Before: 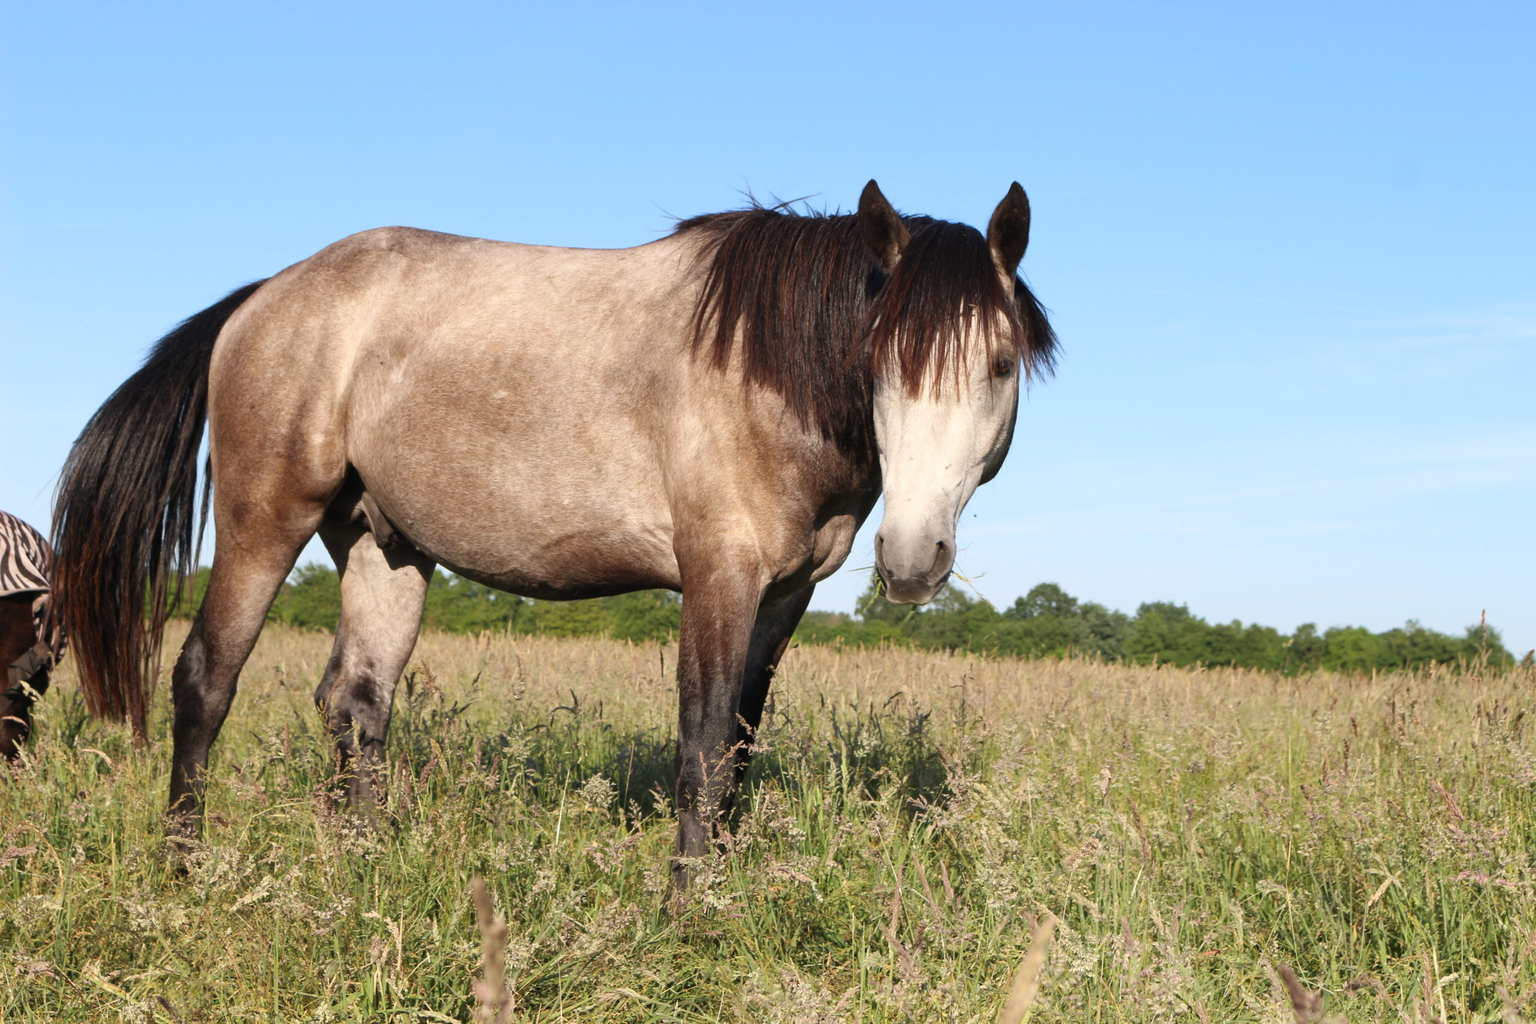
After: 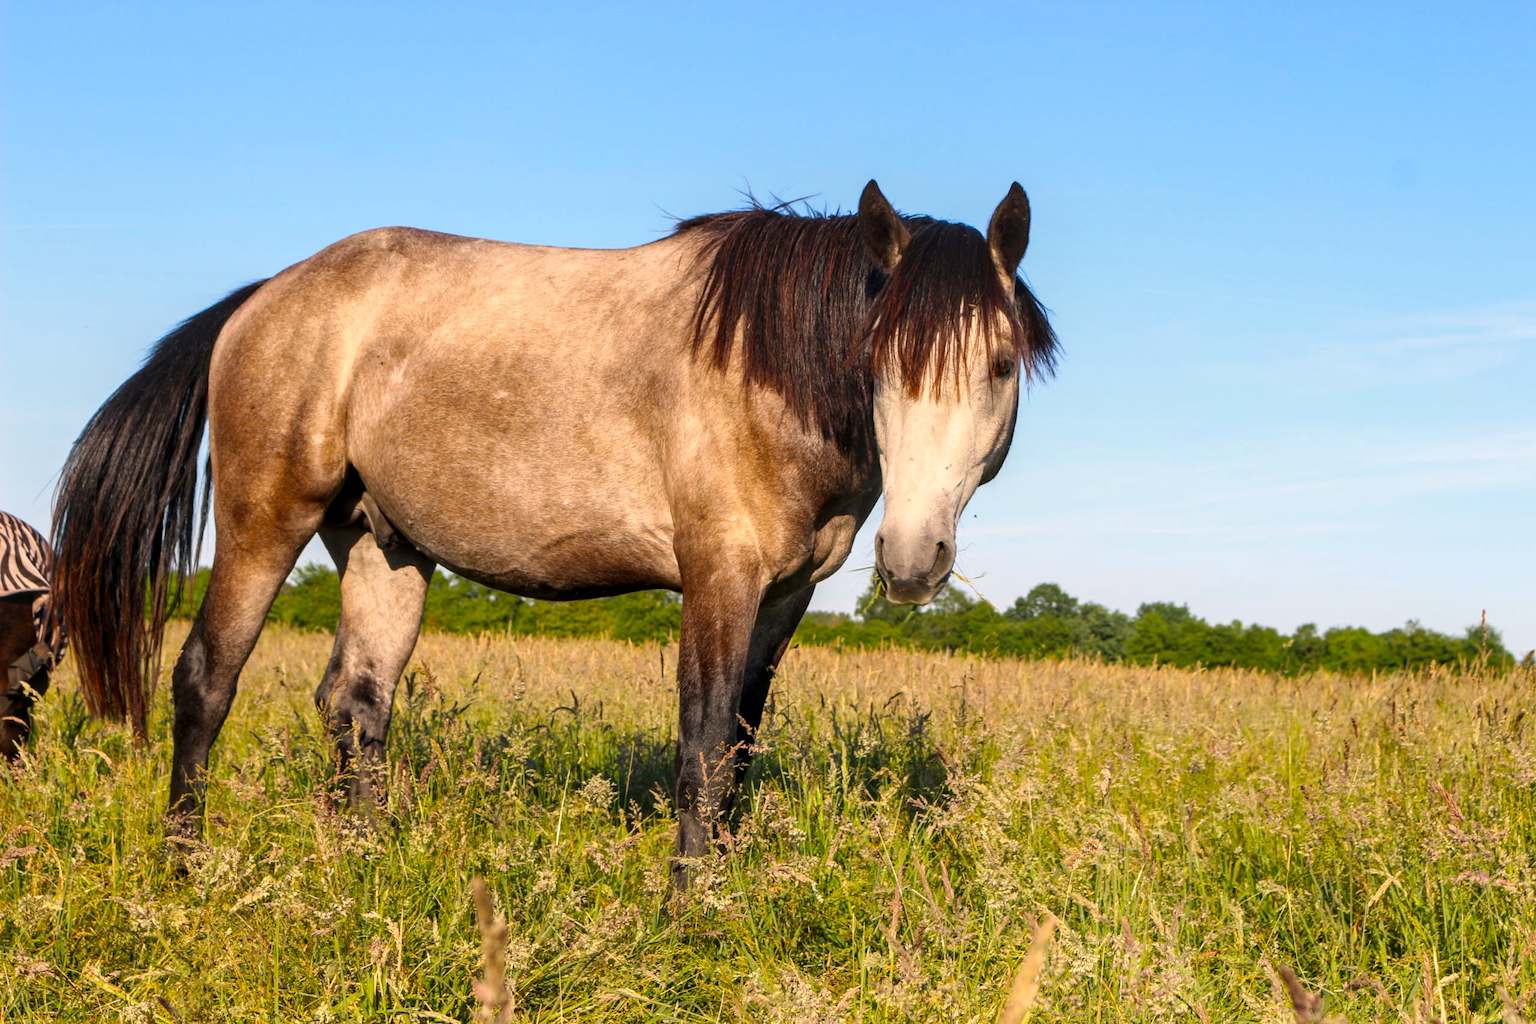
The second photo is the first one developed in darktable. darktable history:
color balance rgb: highlights gain › chroma 3.013%, highlights gain › hue 60.19°, linear chroma grading › global chroma 15.348%, perceptual saturation grading › global saturation 25.562%
local contrast: detail 130%
